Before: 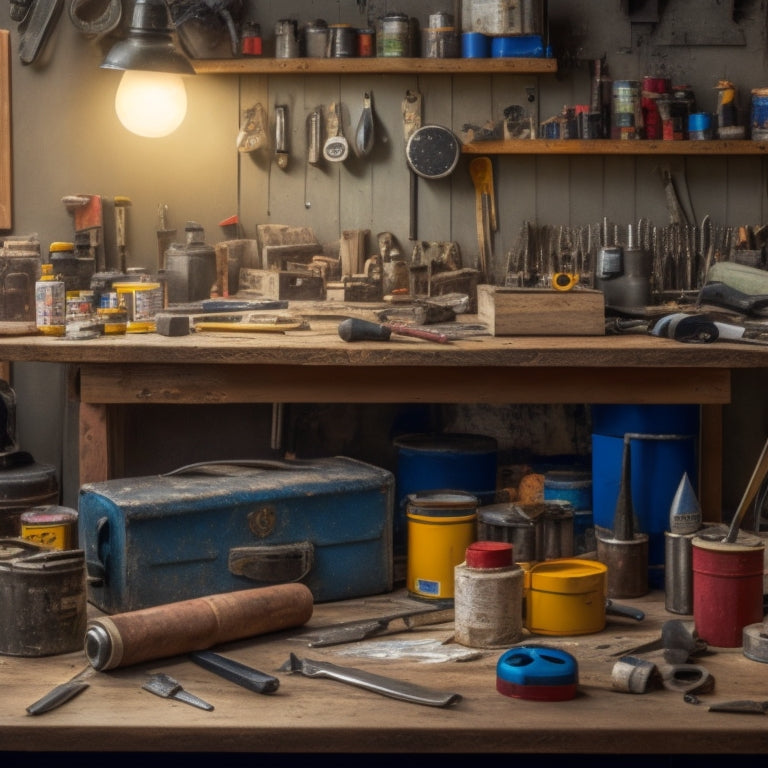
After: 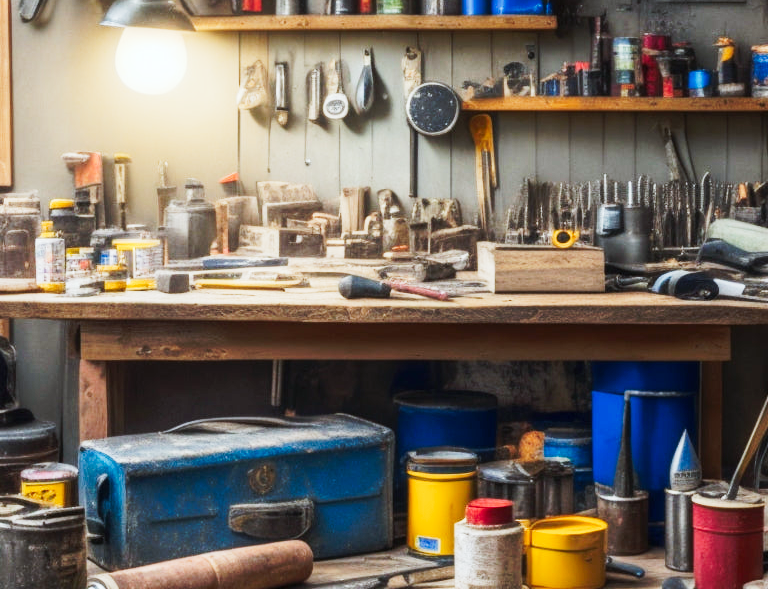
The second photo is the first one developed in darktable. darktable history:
tone curve: curves: ch0 [(0, 0) (0.003, 0.004) (0.011, 0.015) (0.025, 0.034) (0.044, 0.061) (0.069, 0.095) (0.1, 0.137) (0.136, 0.186) (0.177, 0.243) (0.224, 0.307) (0.277, 0.416) (0.335, 0.533) (0.399, 0.641) (0.468, 0.748) (0.543, 0.829) (0.623, 0.886) (0.709, 0.924) (0.801, 0.951) (0.898, 0.975) (1, 1)], preserve colors none
tone equalizer: on, module defaults
crop: top 5.667%, bottom 17.637%
color calibration: illuminant F (fluorescent), F source F9 (Cool White Deluxe 4150 K) – high CRI, x 0.374, y 0.373, temperature 4158.34 K
